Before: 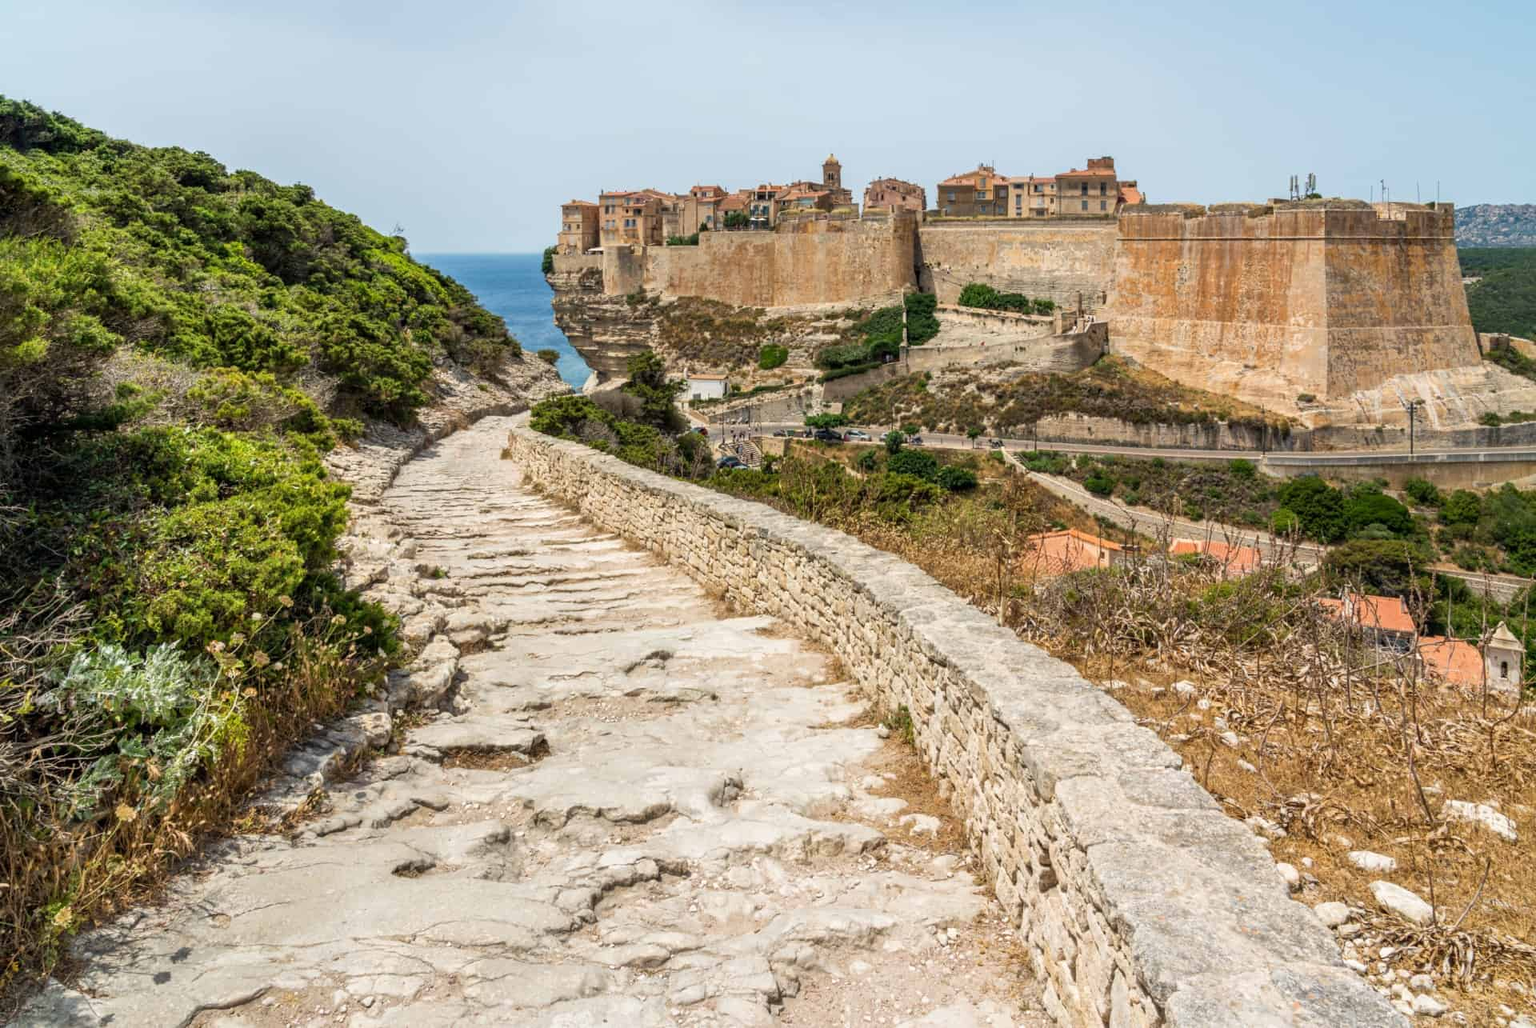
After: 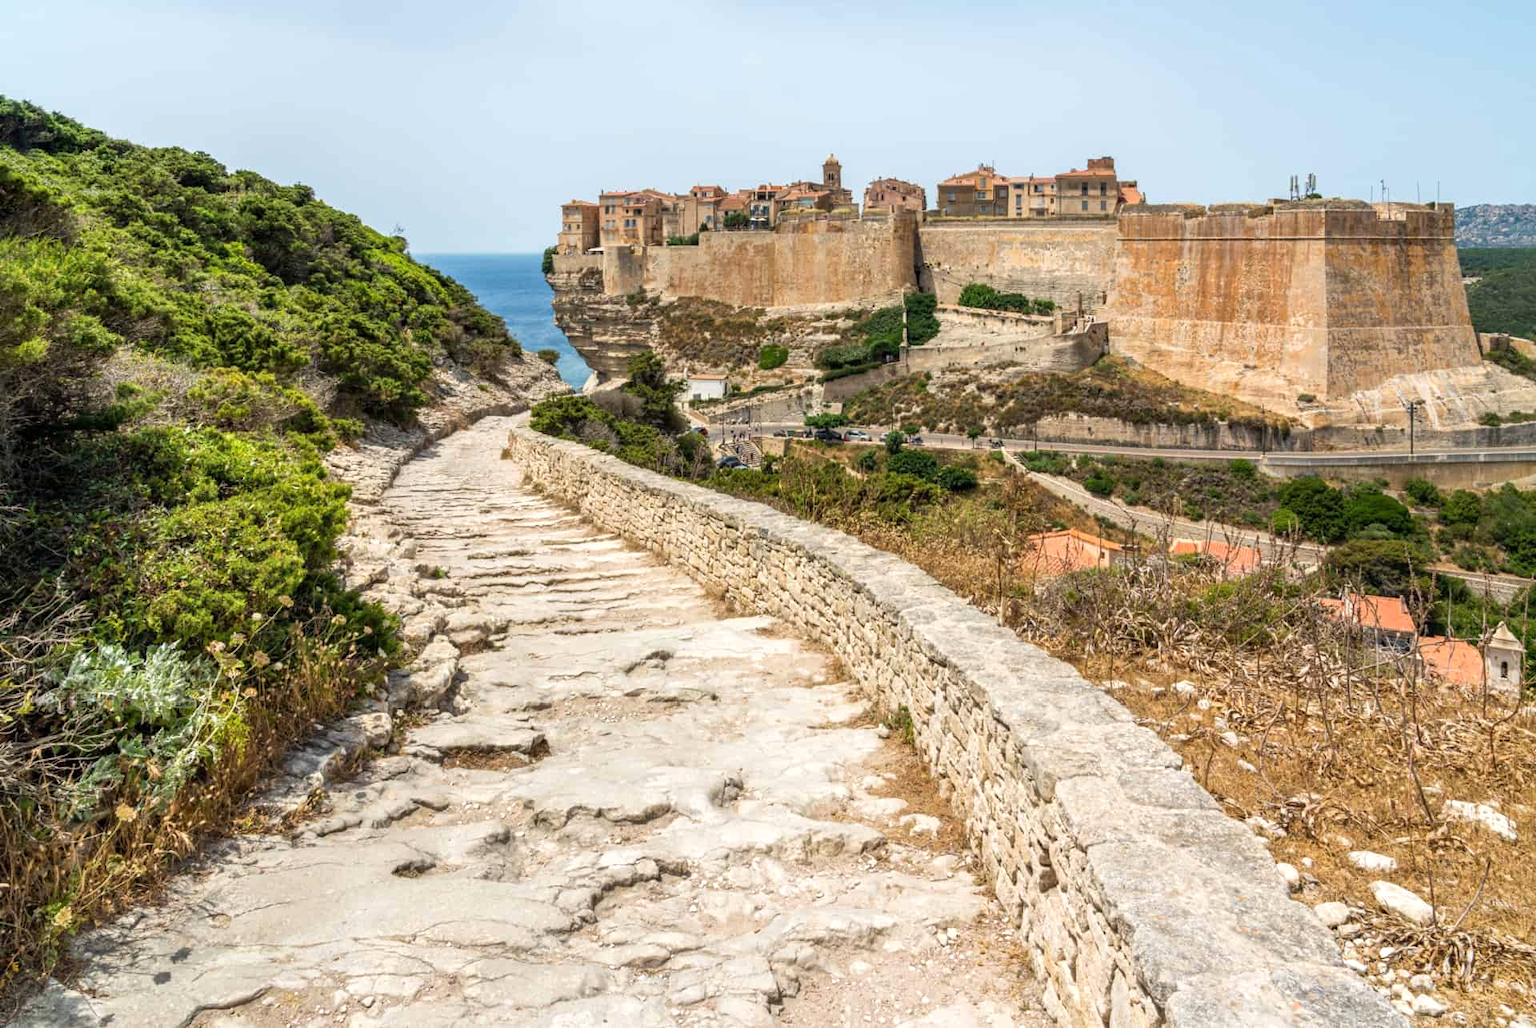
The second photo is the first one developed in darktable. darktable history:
exposure: exposure 0.202 EV, compensate exposure bias true, compensate highlight preservation false
